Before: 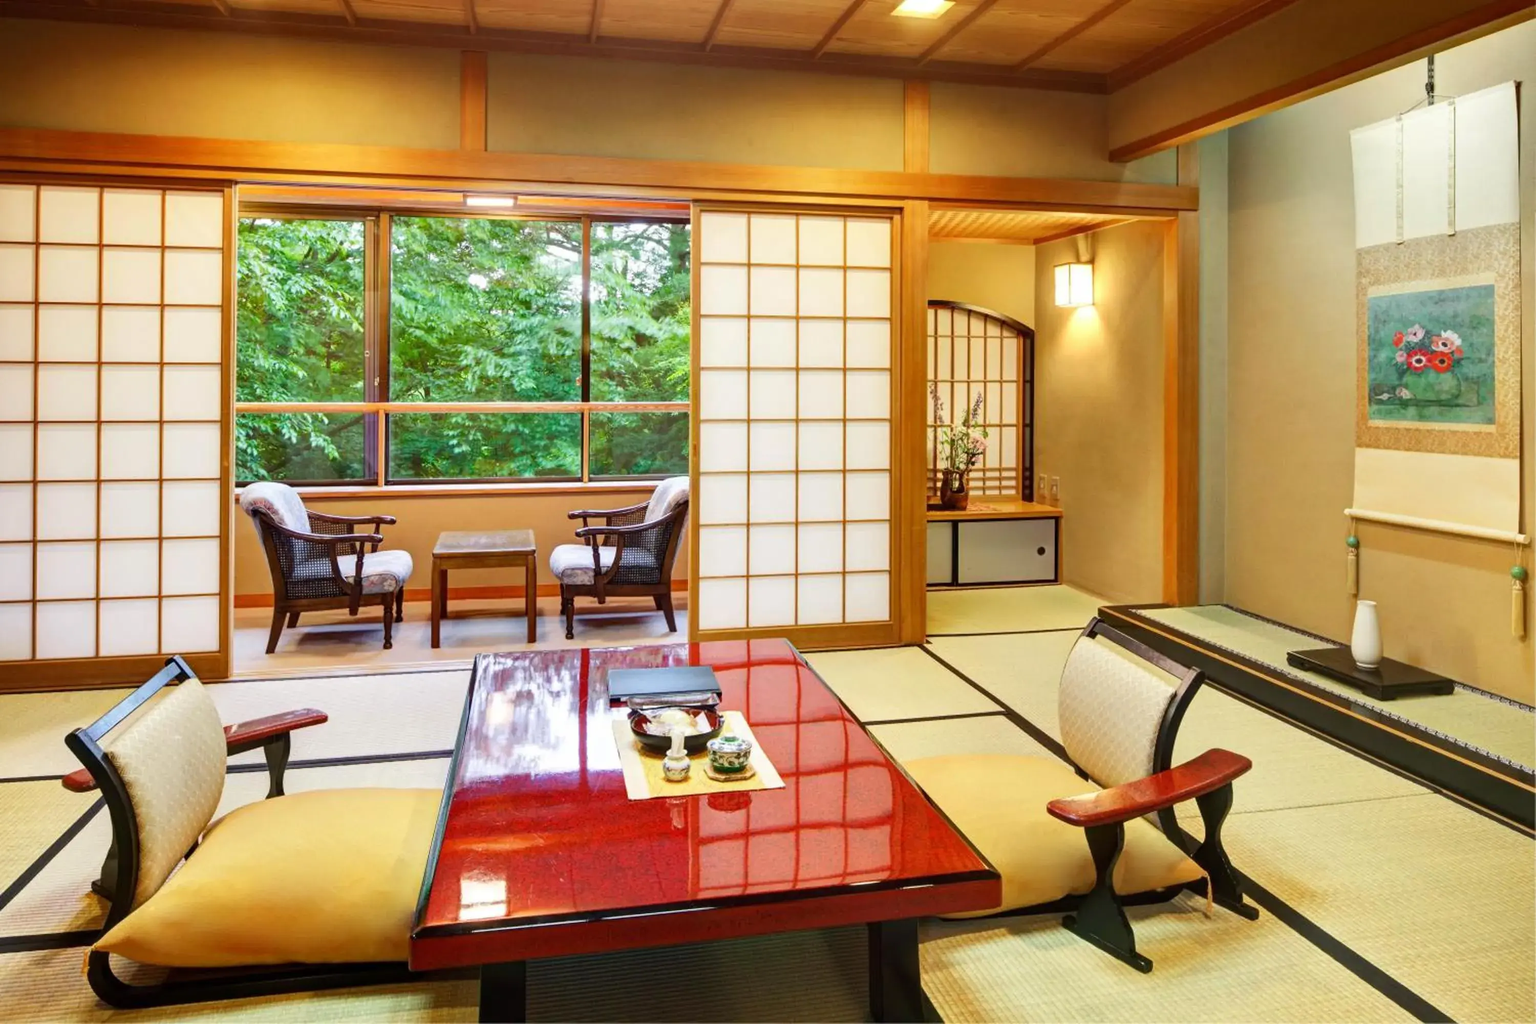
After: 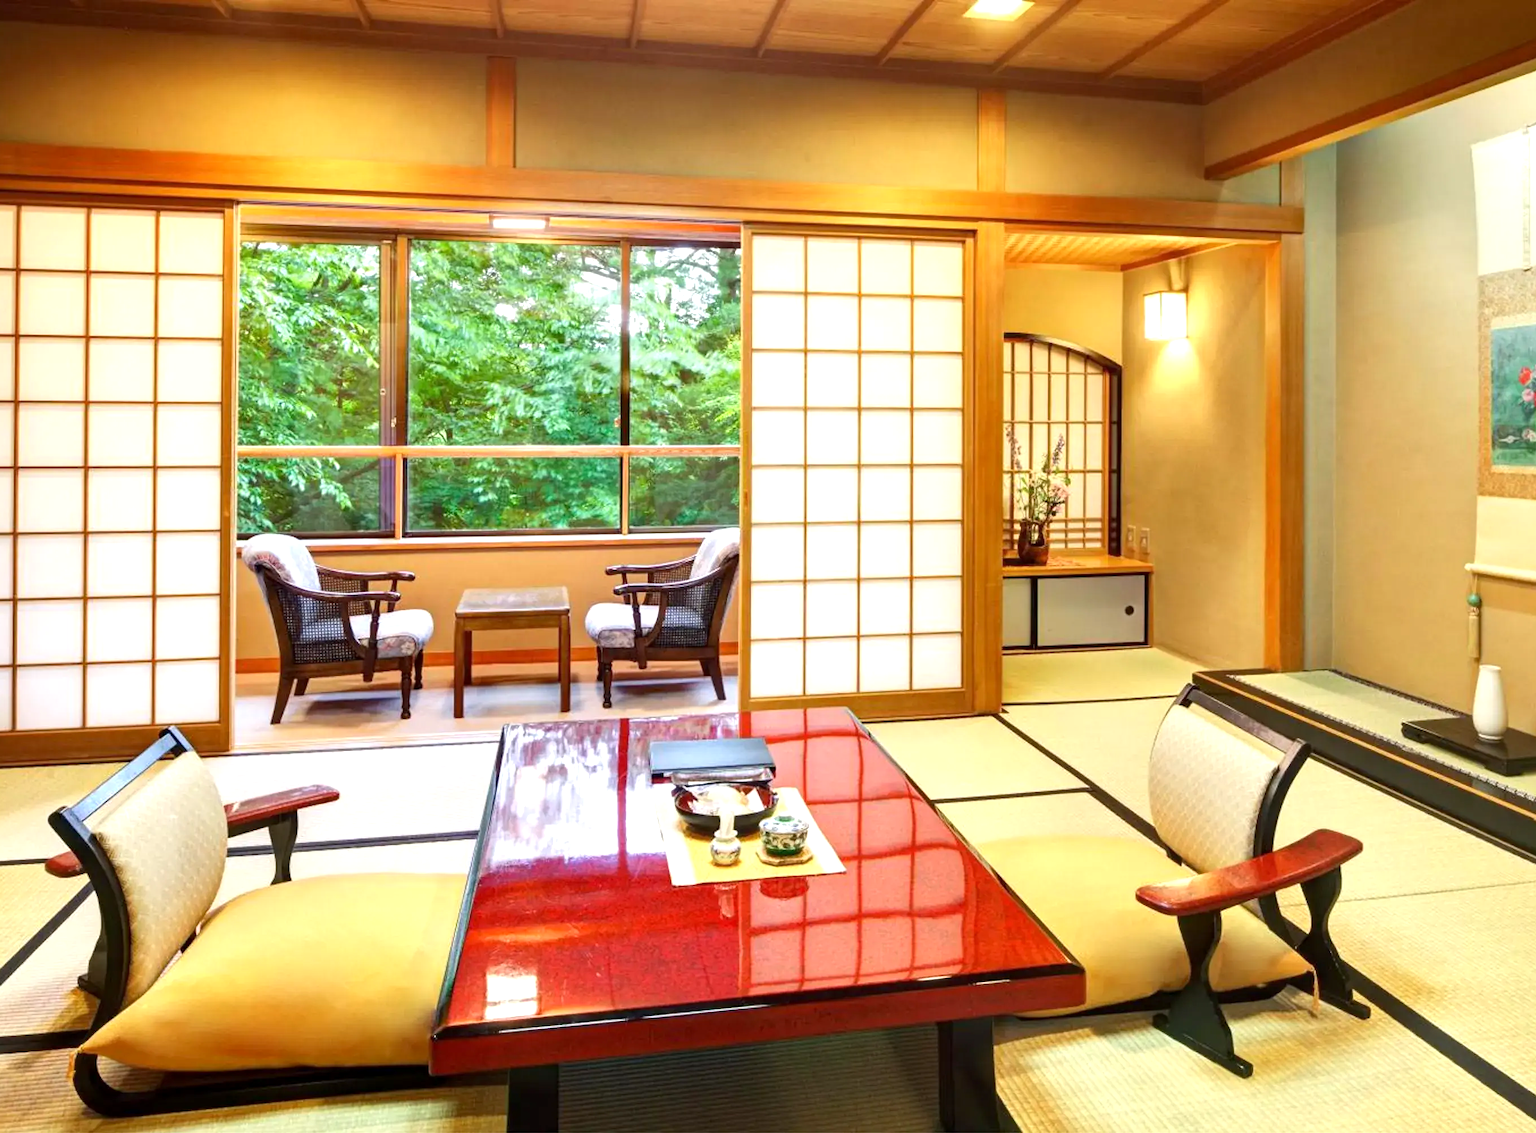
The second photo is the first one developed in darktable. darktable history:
exposure: black level correction 0.001, exposure 0.5 EV, compensate highlight preservation false
crop and rotate: left 1.401%, right 8.277%
